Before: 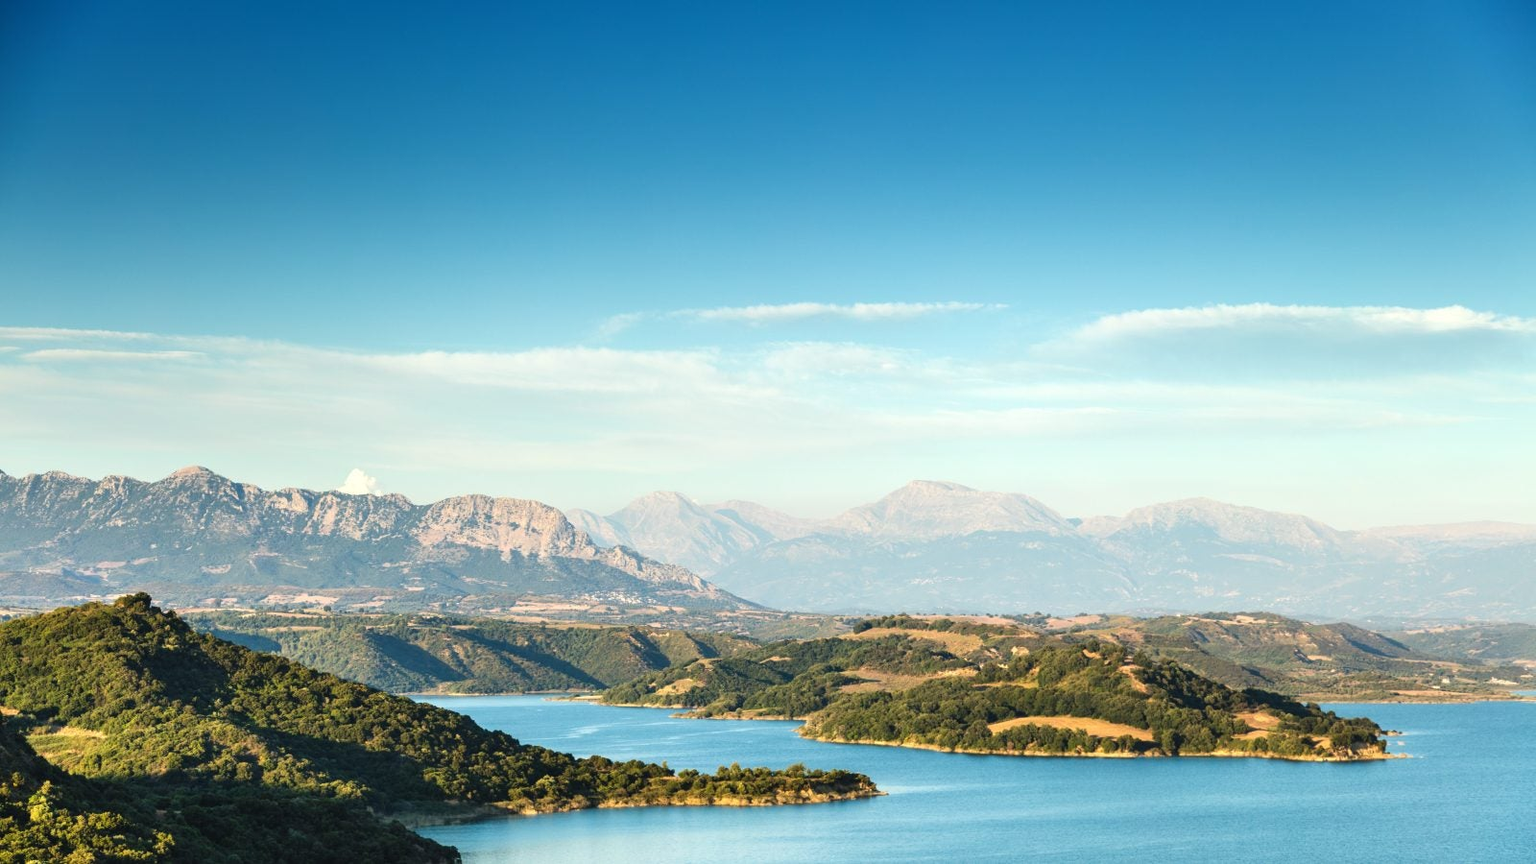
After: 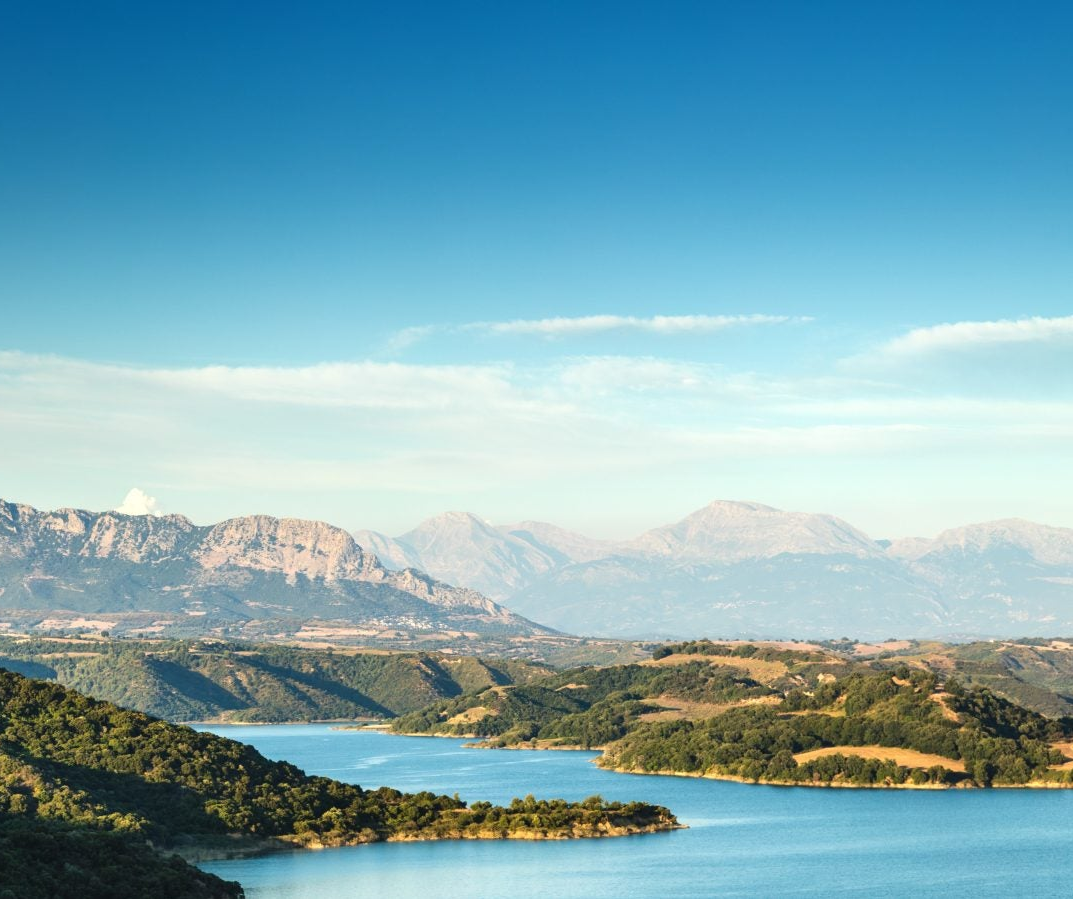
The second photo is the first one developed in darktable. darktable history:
crop and rotate: left 14.872%, right 18.057%
